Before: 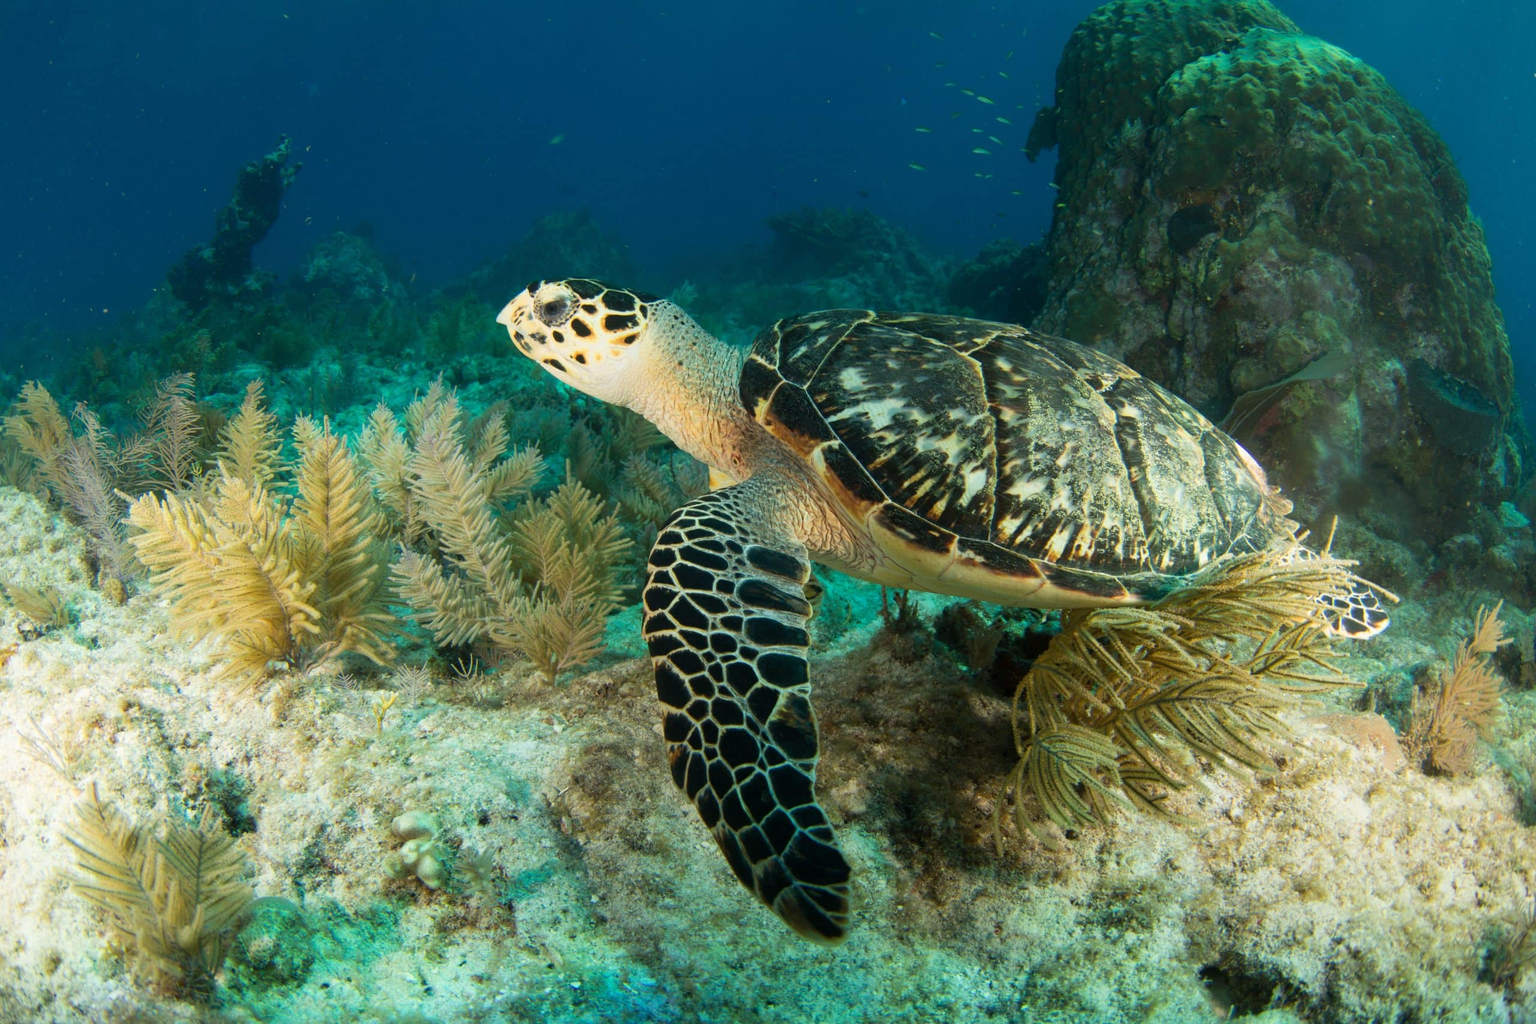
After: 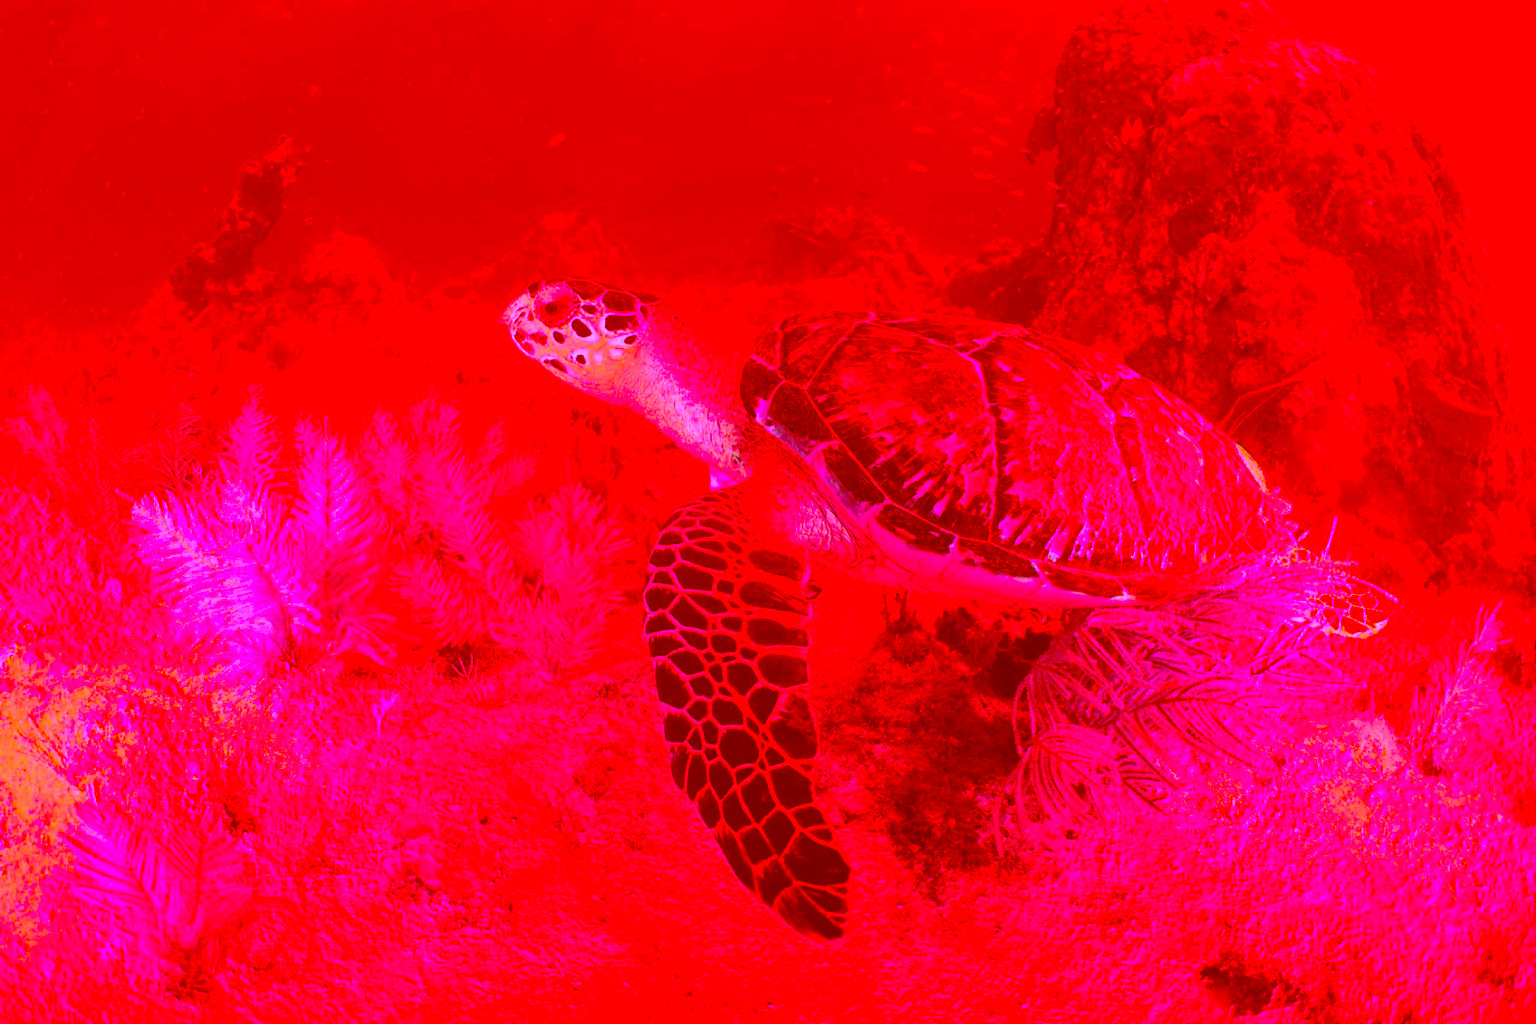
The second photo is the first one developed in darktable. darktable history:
color calibration: illuminant same as pipeline (D50), adaptation XYZ, x 0.346, y 0.357, temperature 5020.35 K, clip negative RGB from gamut false
color correction: highlights a* -38.95, highlights b* -39.85, shadows a* -39.51, shadows b* -39.85, saturation -2.95
exposure: black level correction 0, exposure 0.199 EV, compensate highlight preservation false
